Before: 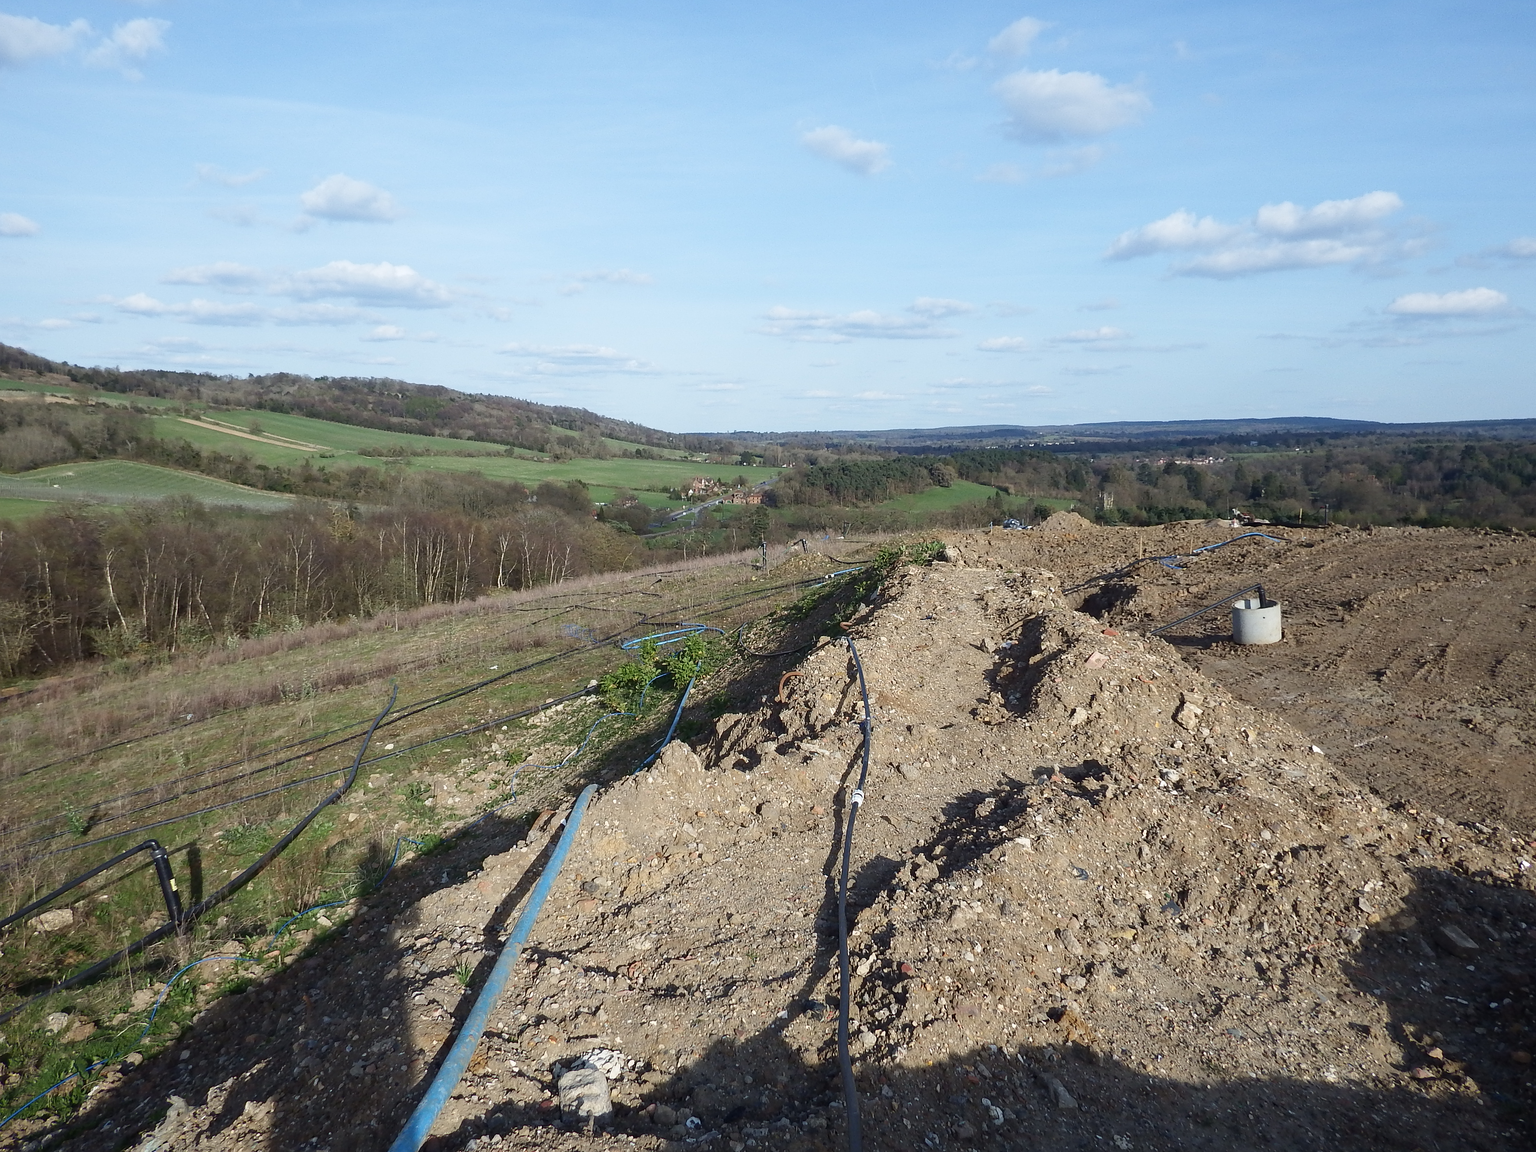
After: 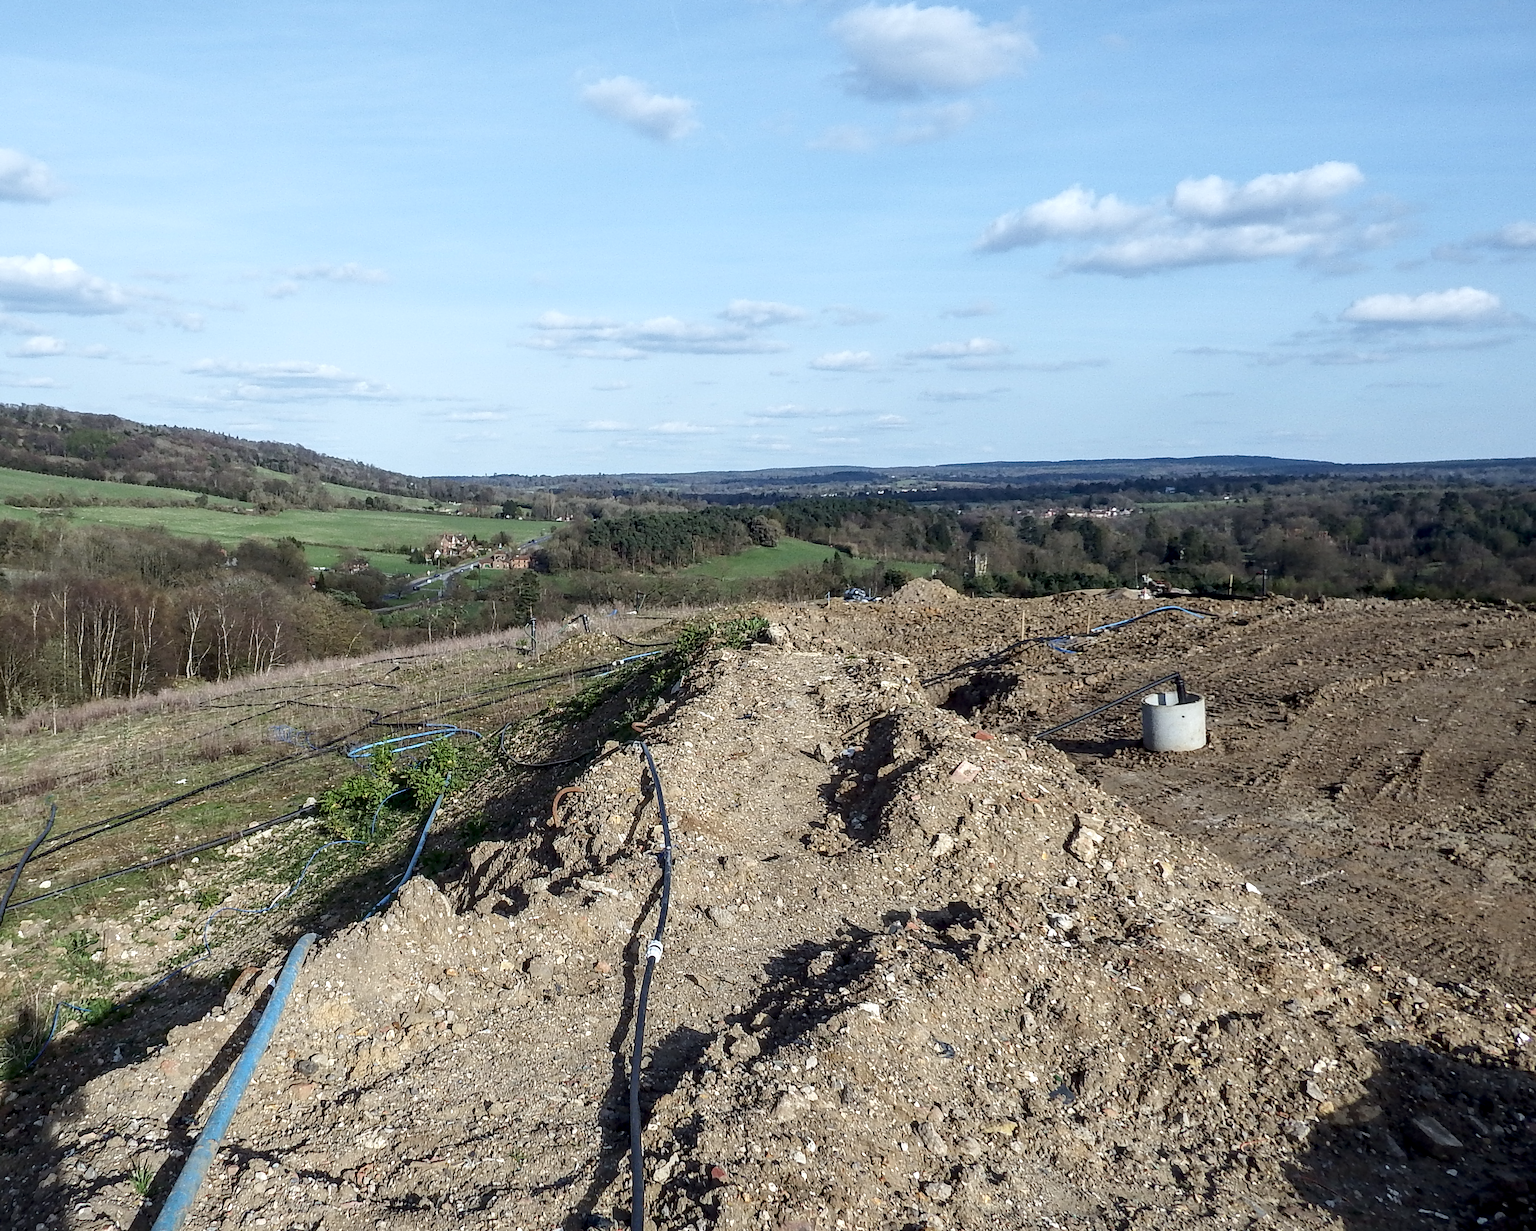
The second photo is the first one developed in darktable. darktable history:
base curve: preserve colors none
crop: left 23.095%, top 5.827%, bottom 11.854%
white balance: red 0.982, blue 1.018
local contrast: detail 150%
